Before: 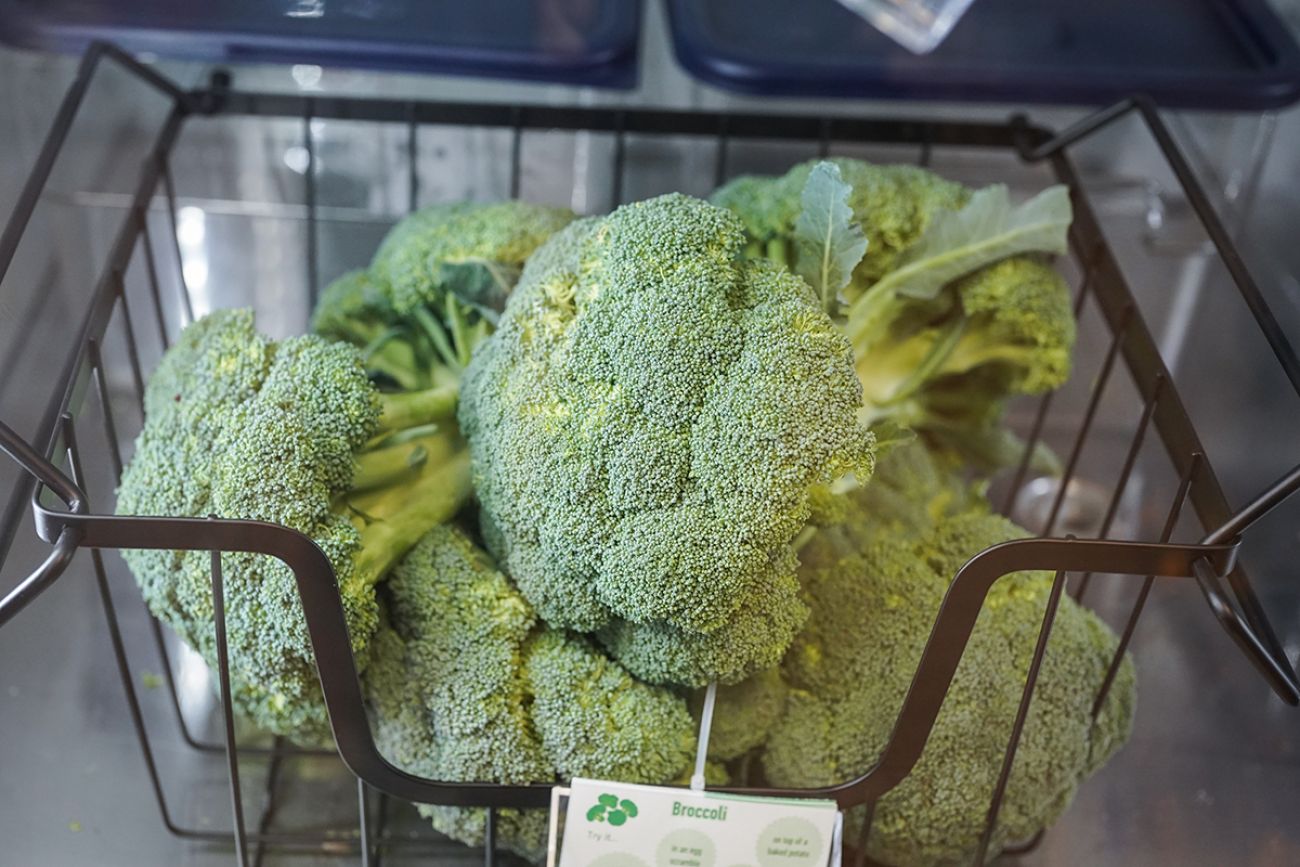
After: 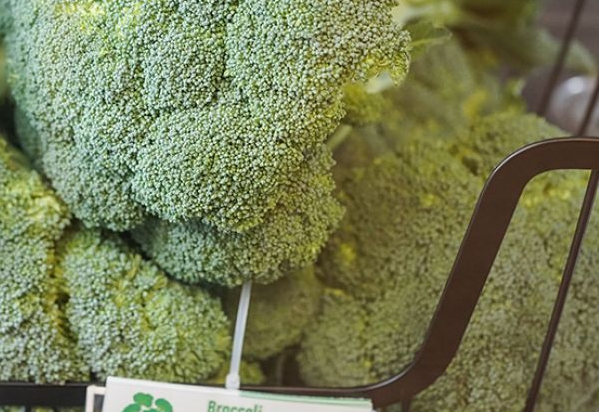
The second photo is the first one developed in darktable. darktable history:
crop: left 35.827%, top 46.264%, right 18.063%, bottom 6.201%
